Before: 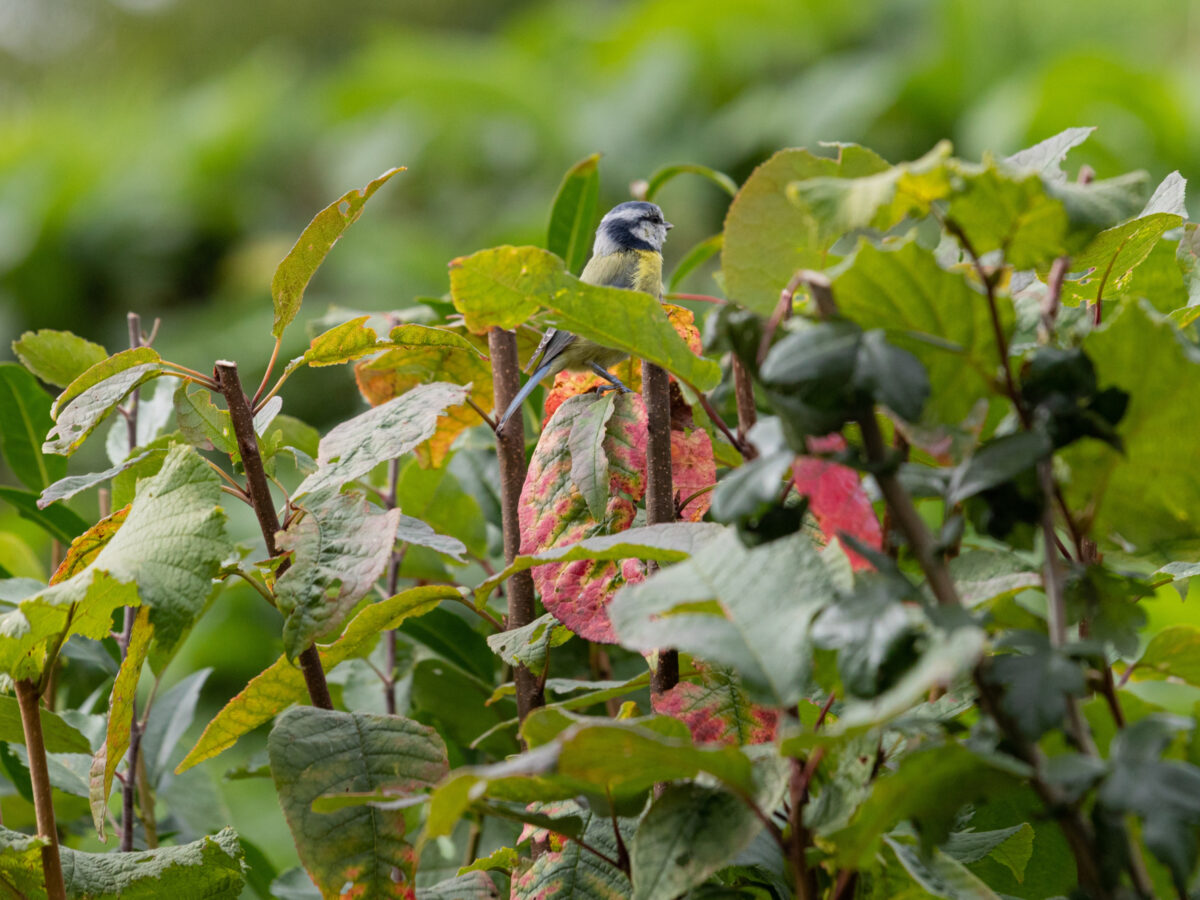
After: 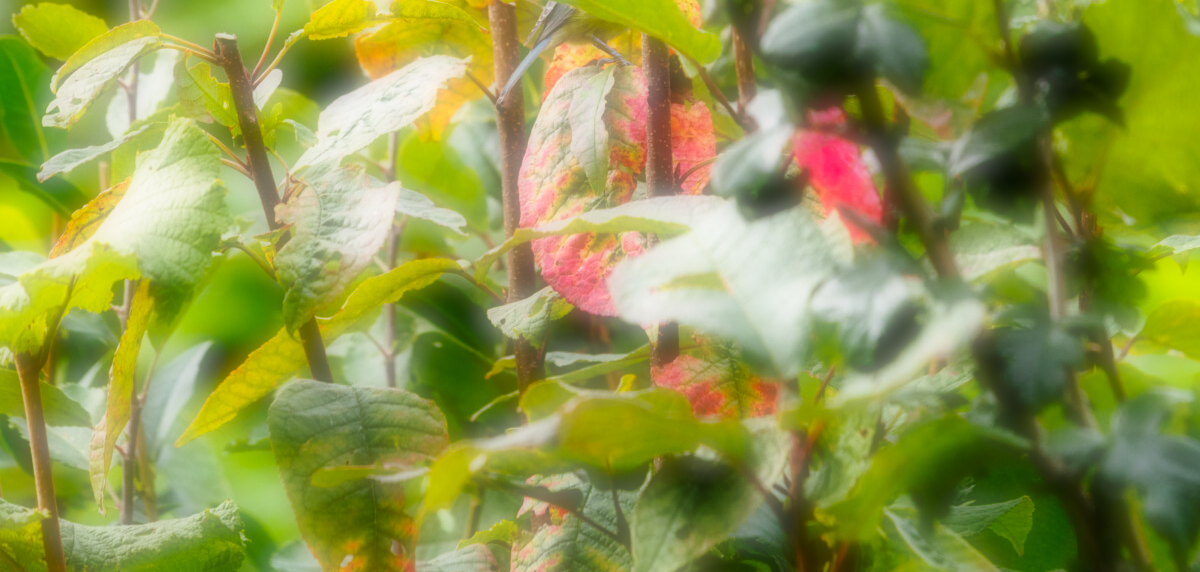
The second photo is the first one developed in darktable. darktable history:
crop and rotate: top 36.435%
base curve: curves: ch0 [(0, 0) (0.028, 0.03) (0.121, 0.232) (0.46, 0.748) (0.859, 0.968) (1, 1)], preserve colors none
soften: on, module defaults
color balance rgb: perceptual saturation grading › global saturation 25%, global vibrance 10%
